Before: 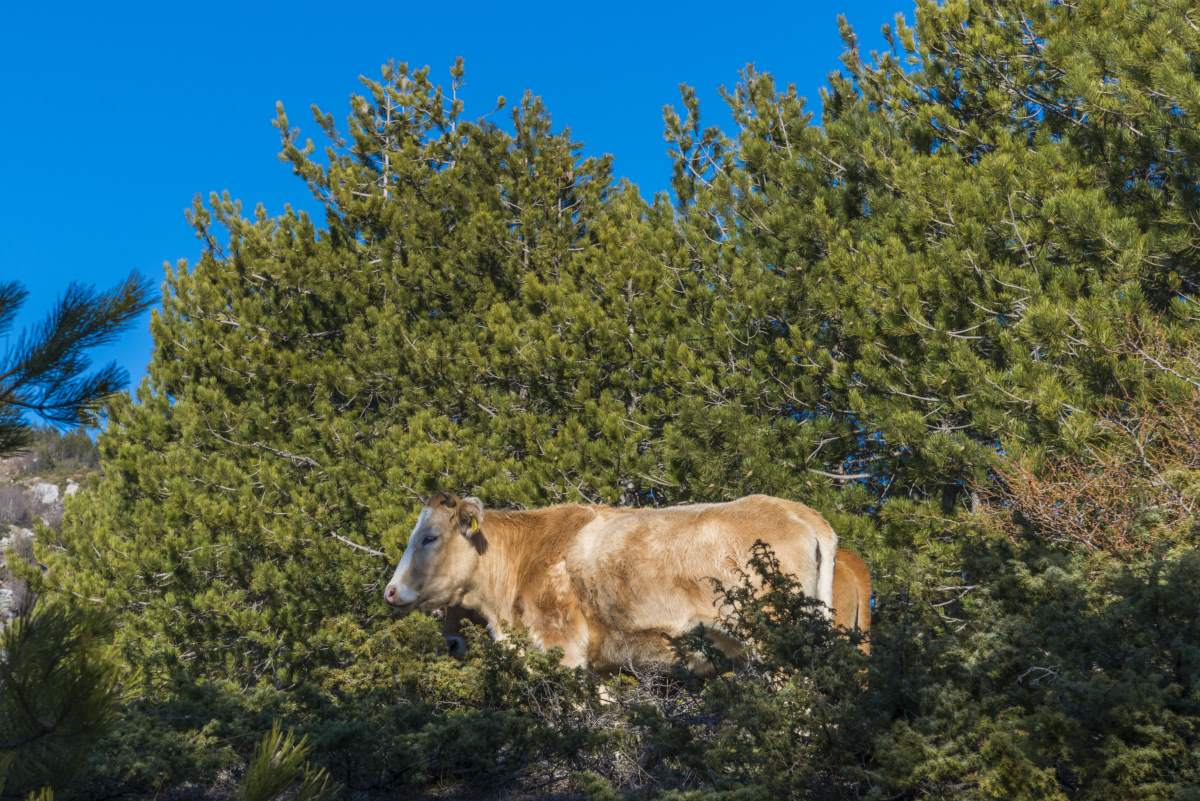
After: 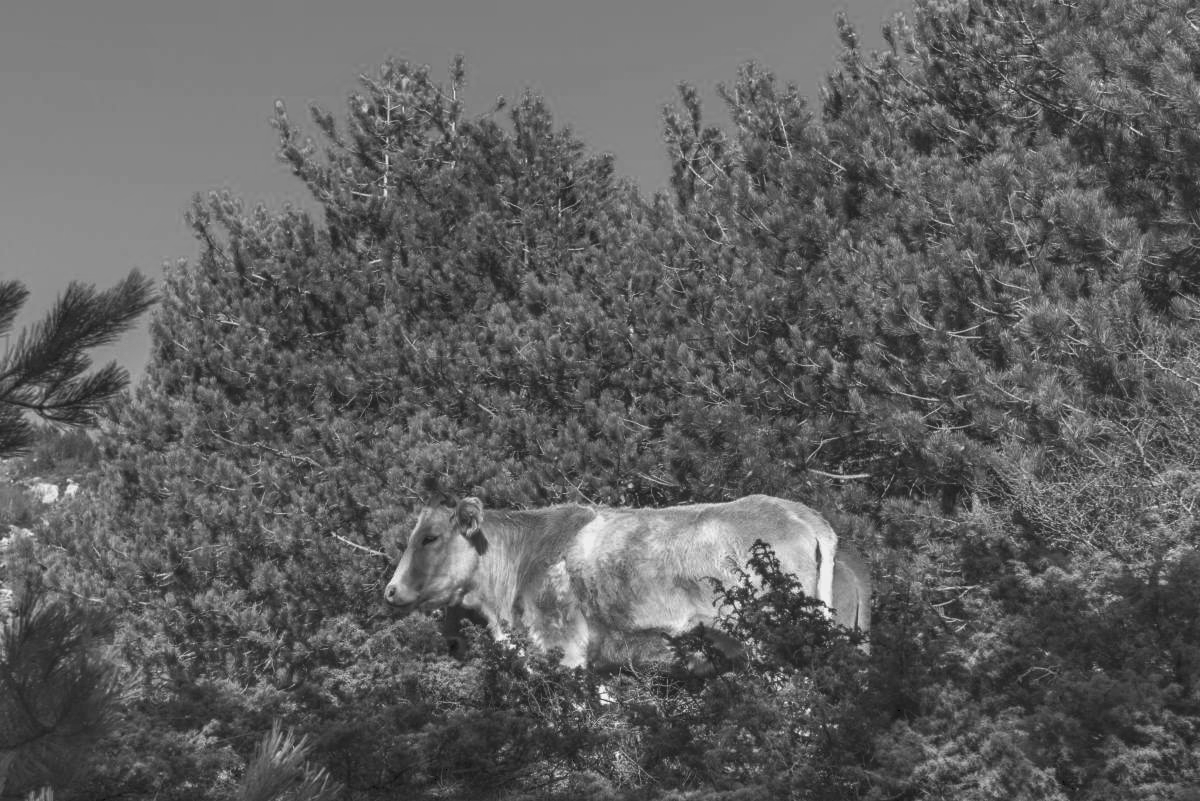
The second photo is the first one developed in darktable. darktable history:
shadows and highlights: shadows 60, soften with gaussian
tone curve: curves: ch0 [(0, 0.081) (0.483, 0.453) (0.881, 0.992)]
monochrome: a 14.95, b -89.96
